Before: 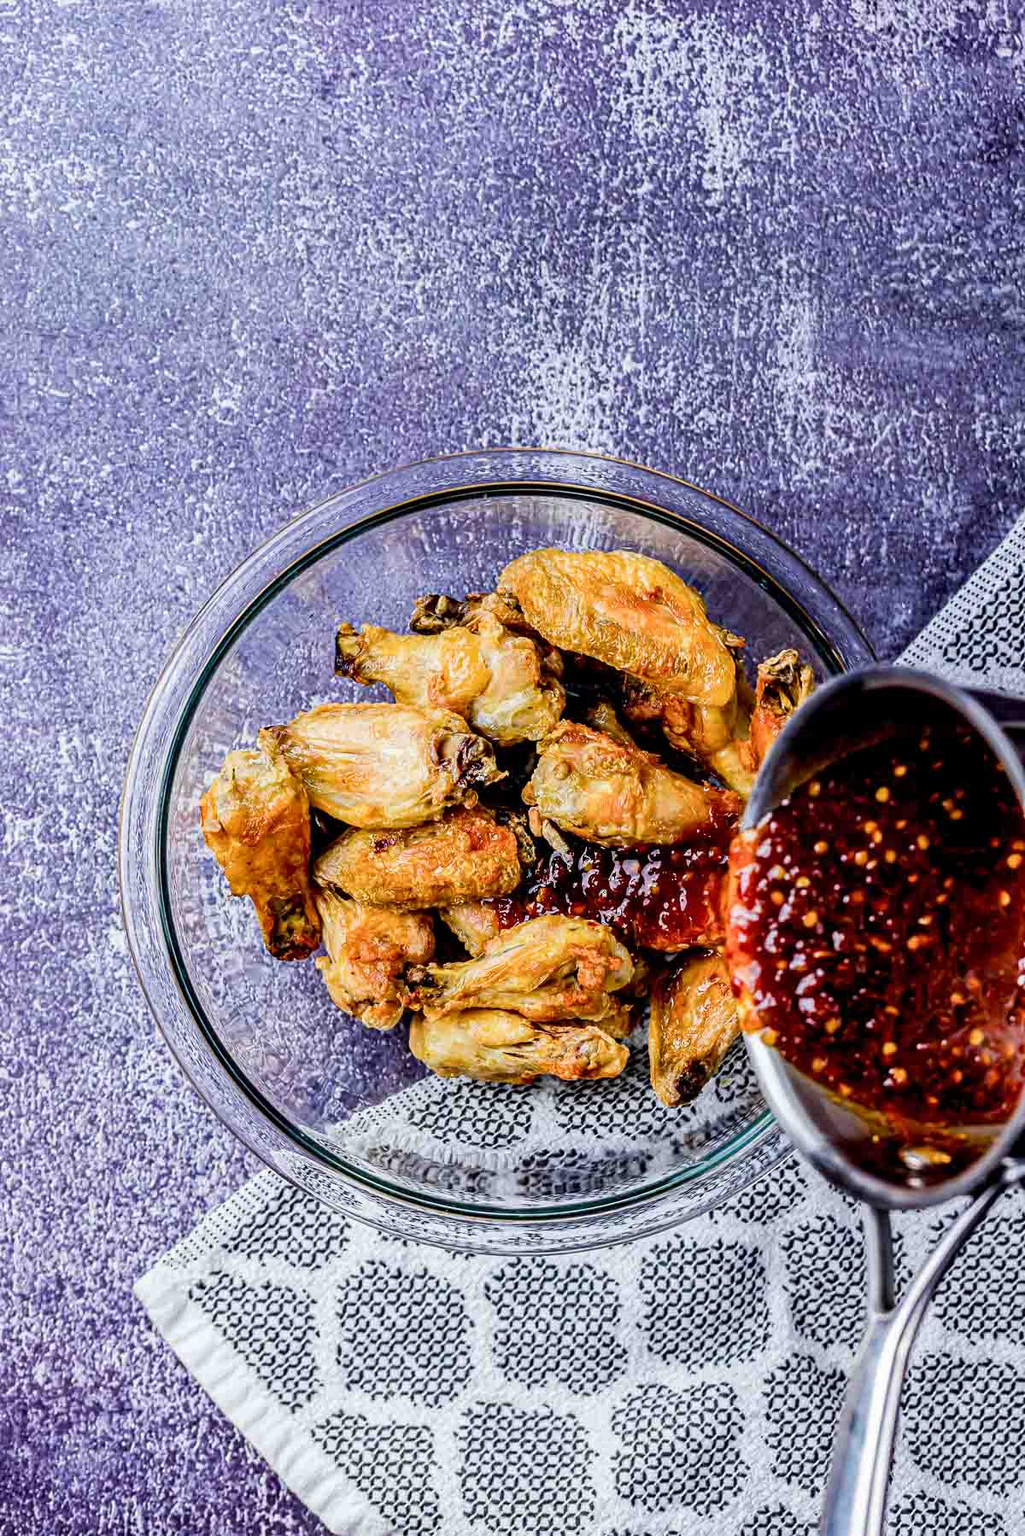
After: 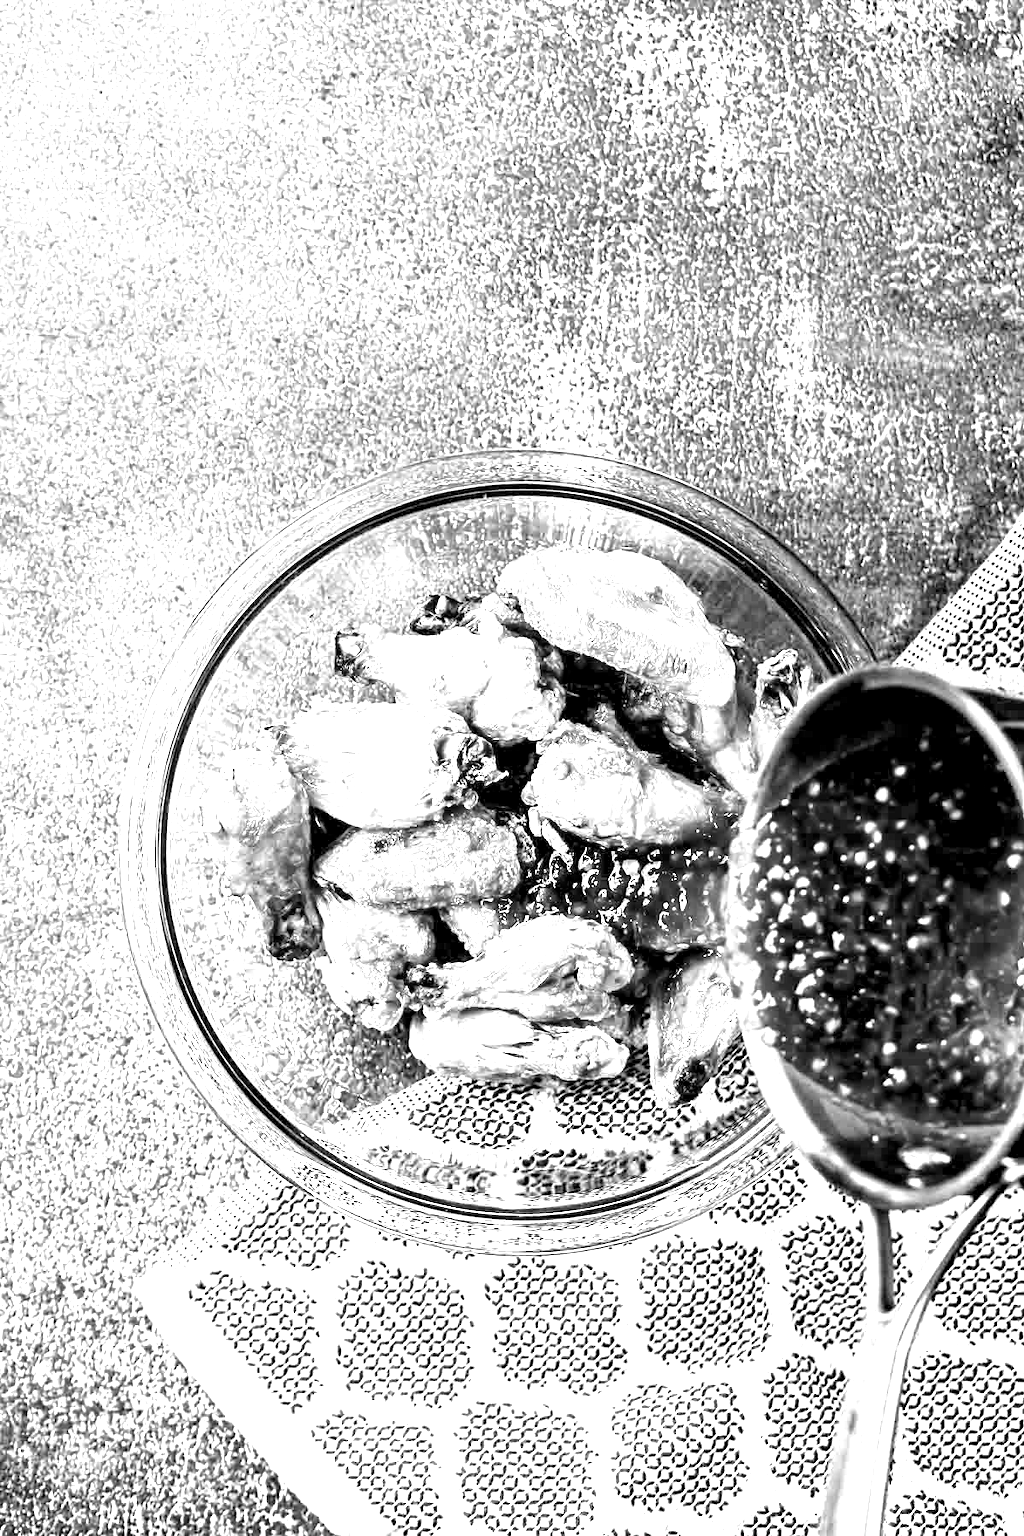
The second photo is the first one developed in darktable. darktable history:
monochrome: a 2.21, b -1.33, size 2.2
exposure: black level correction 0.001, exposure 1.646 EV, compensate exposure bias true, compensate highlight preservation false
